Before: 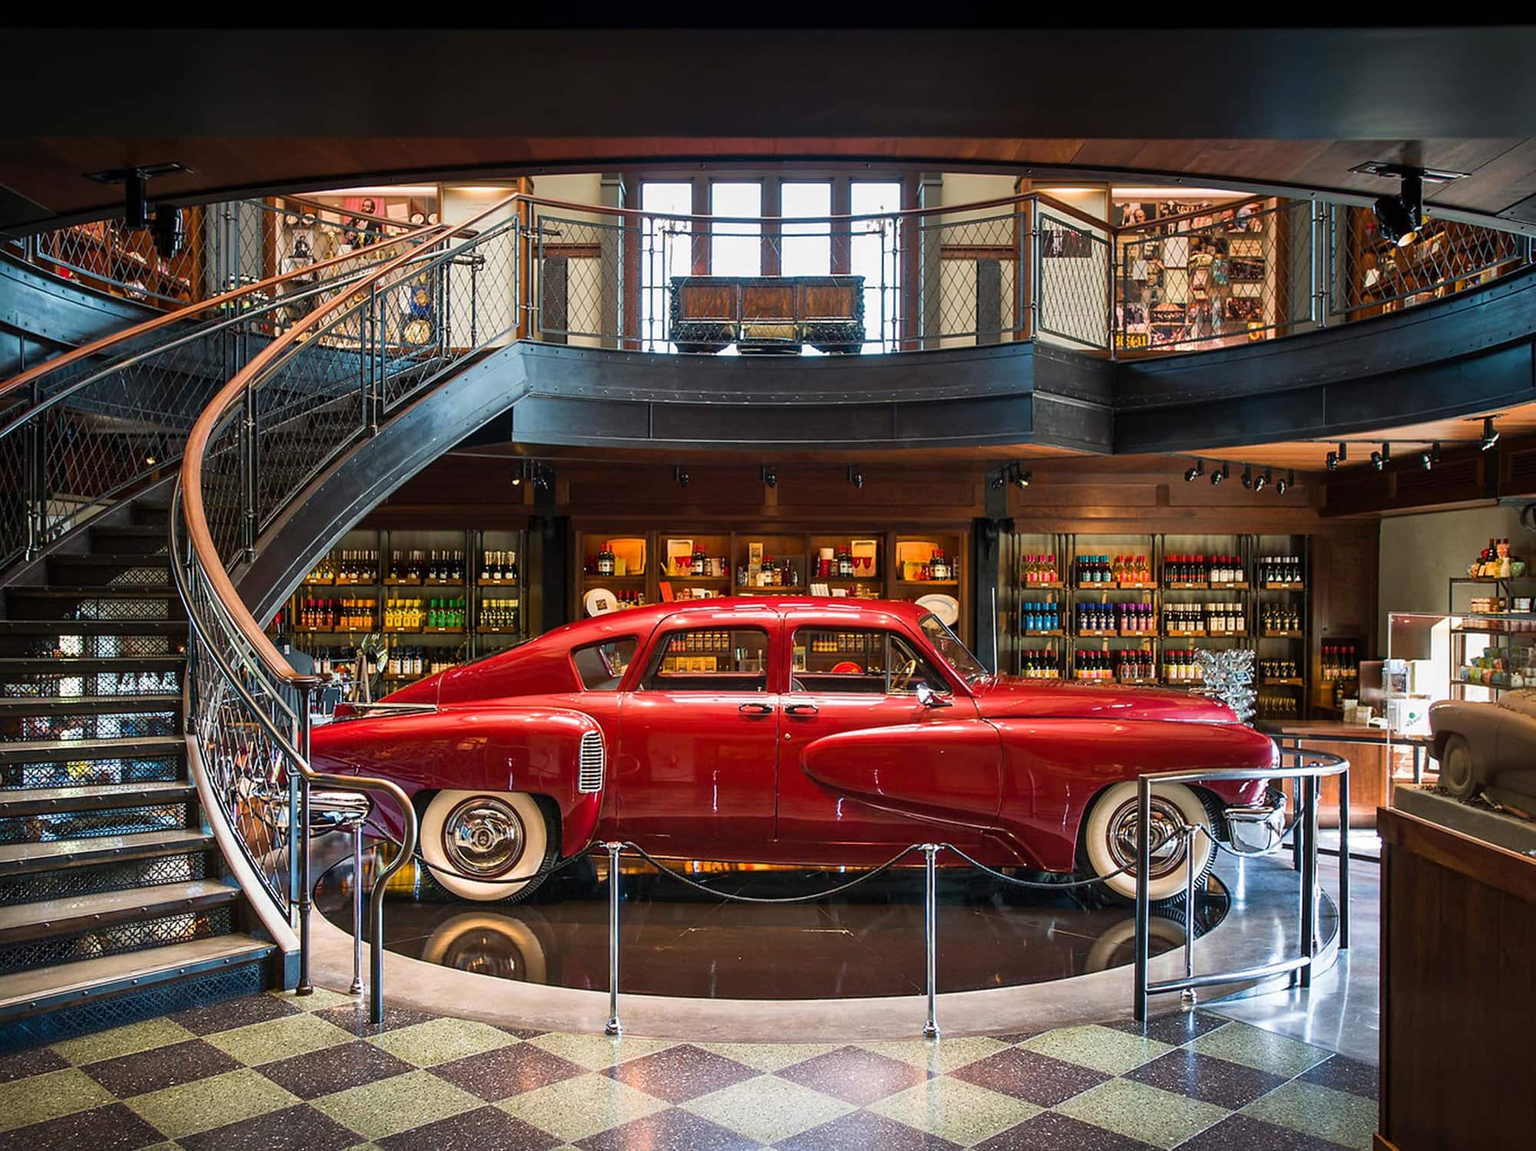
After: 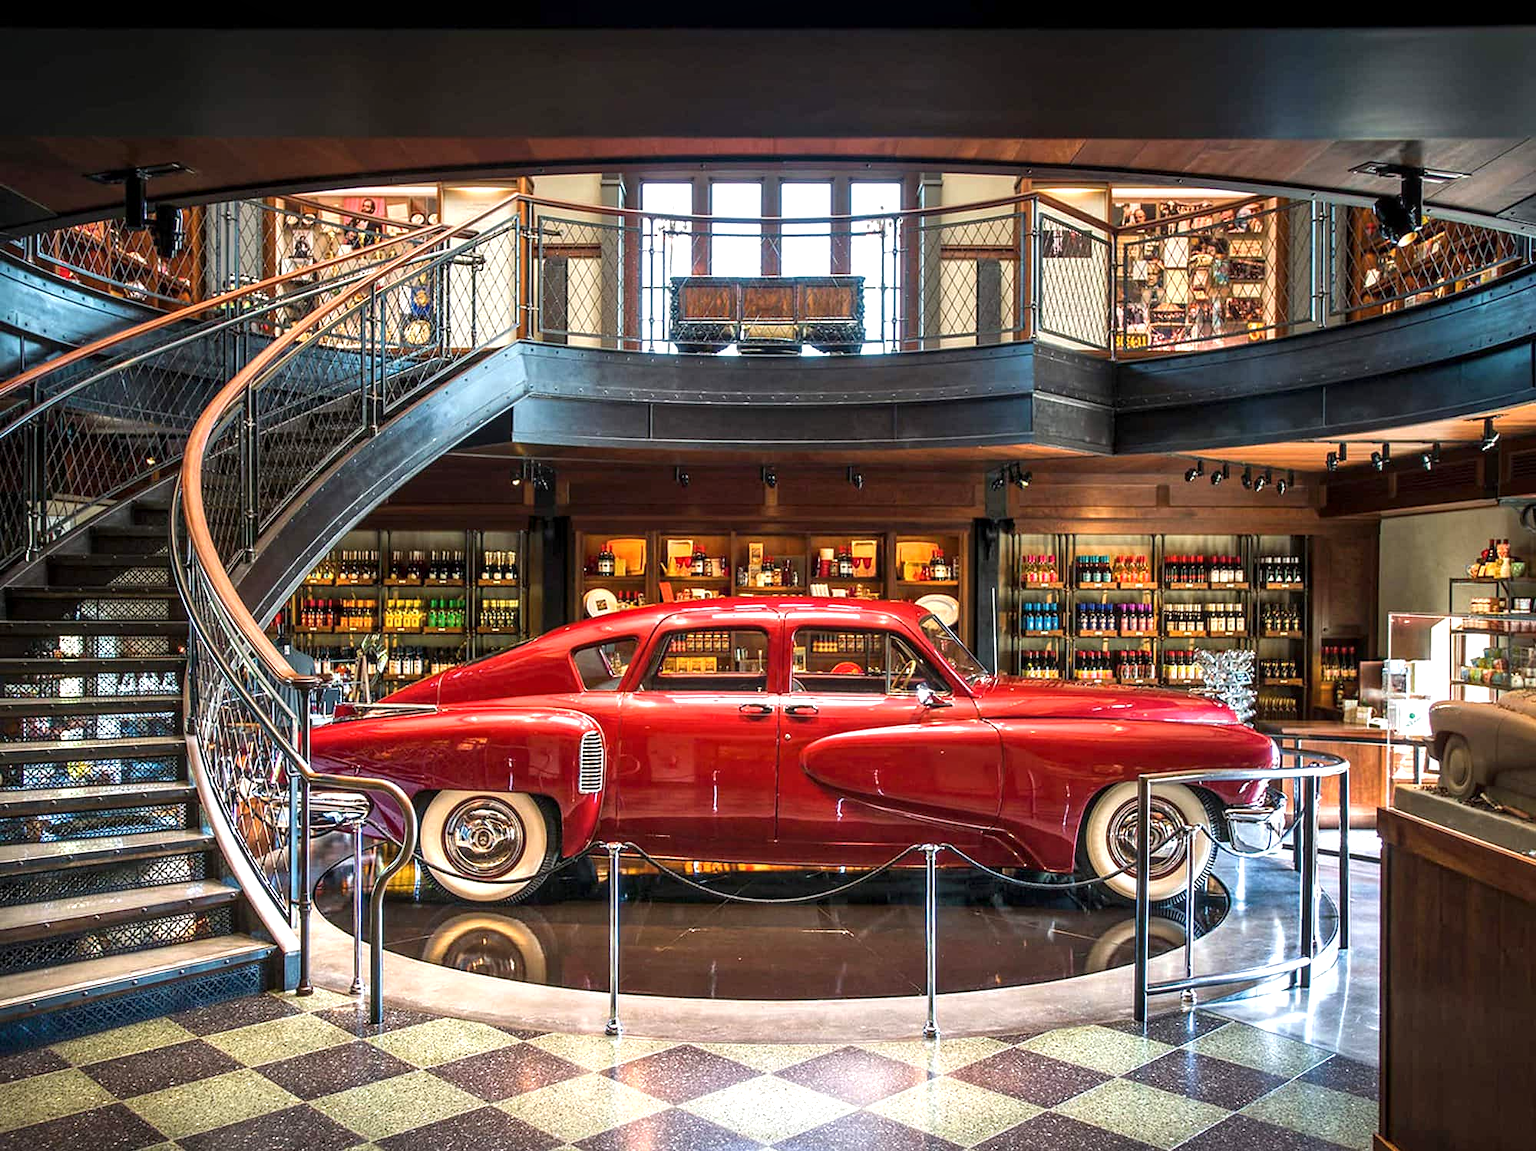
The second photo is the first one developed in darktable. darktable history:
exposure: black level correction 0, exposure 0.6 EV, compensate exposure bias true, compensate highlight preservation false
local contrast: detail 130%
